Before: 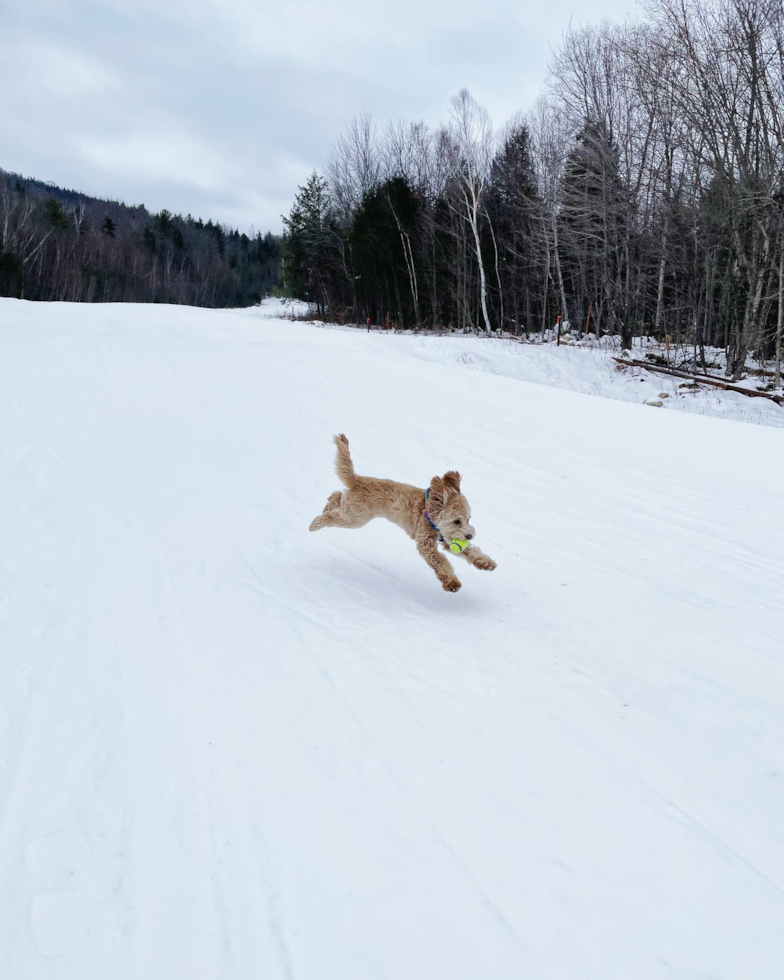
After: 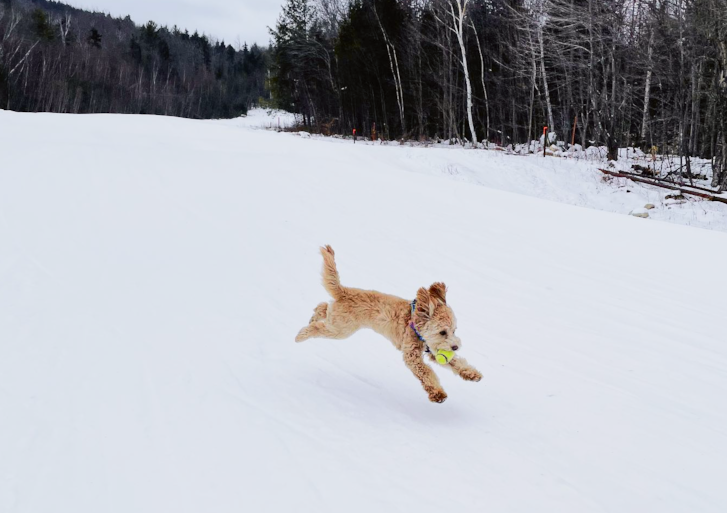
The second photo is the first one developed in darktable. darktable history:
crop: left 1.796%, top 19.357%, right 5.462%, bottom 28.205%
tone curve: curves: ch0 [(0, 0) (0.239, 0.248) (0.508, 0.606) (0.826, 0.855) (1, 0.945)]; ch1 [(0, 0) (0.401, 0.42) (0.442, 0.47) (0.492, 0.498) (0.511, 0.516) (0.555, 0.586) (0.681, 0.739) (1, 1)]; ch2 [(0, 0) (0.411, 0.433) (0.5, 0.504) (0.545, 0.574) (1, 1)], color space Lab, independent channels, preserve colors none
